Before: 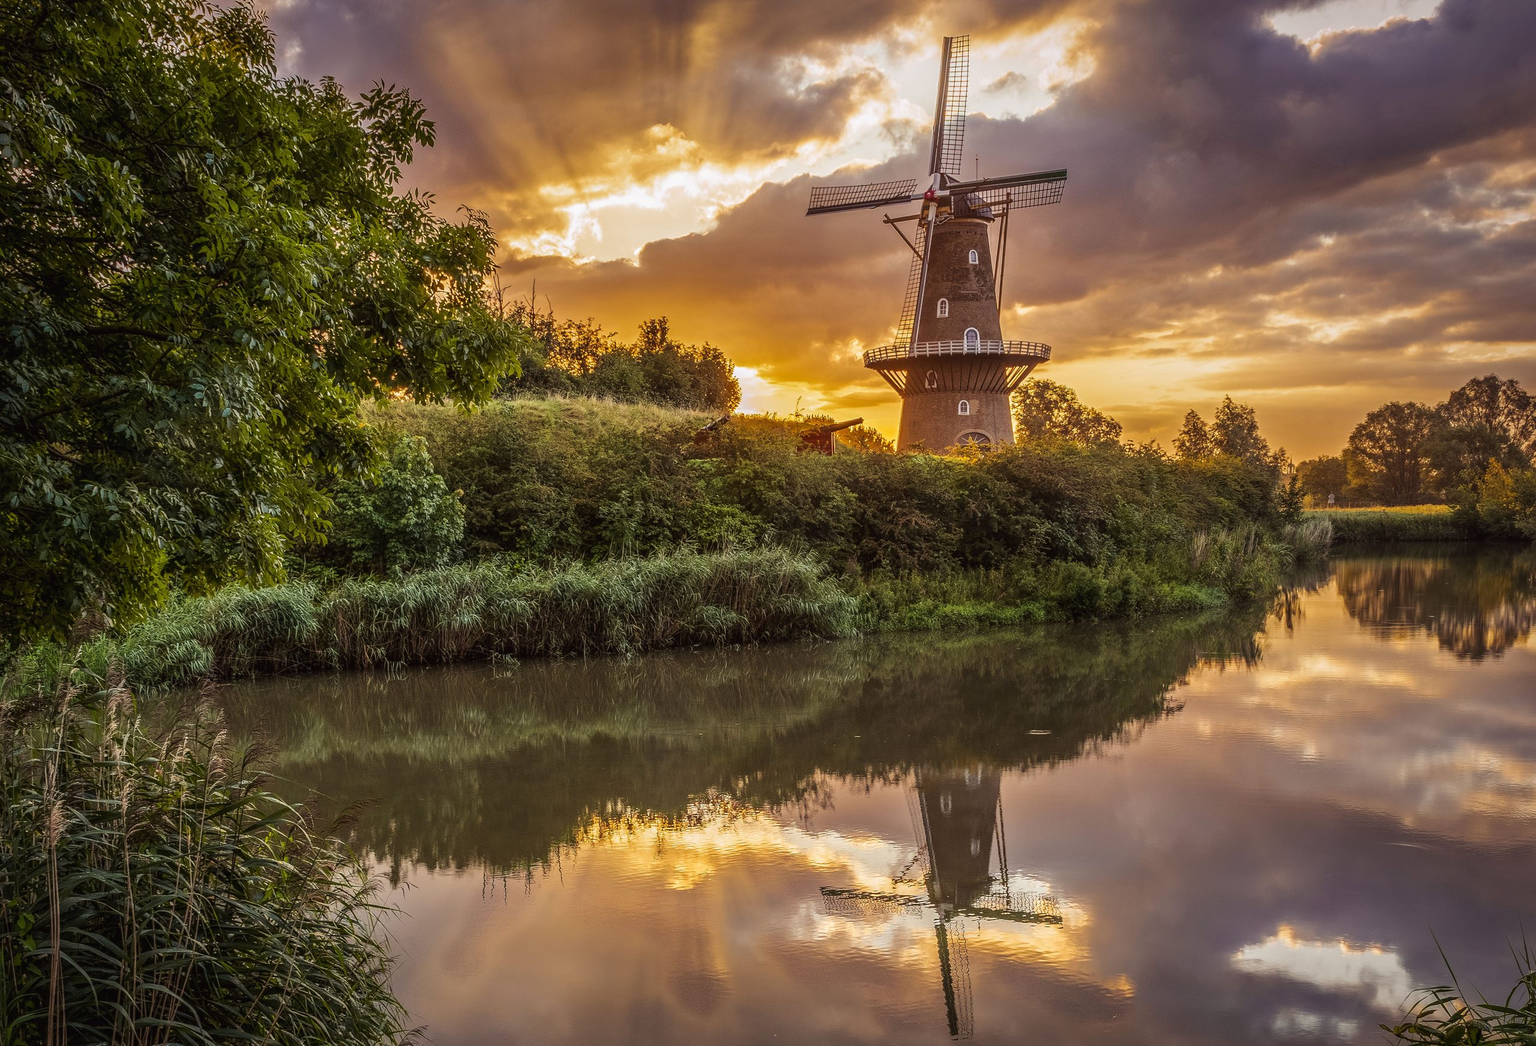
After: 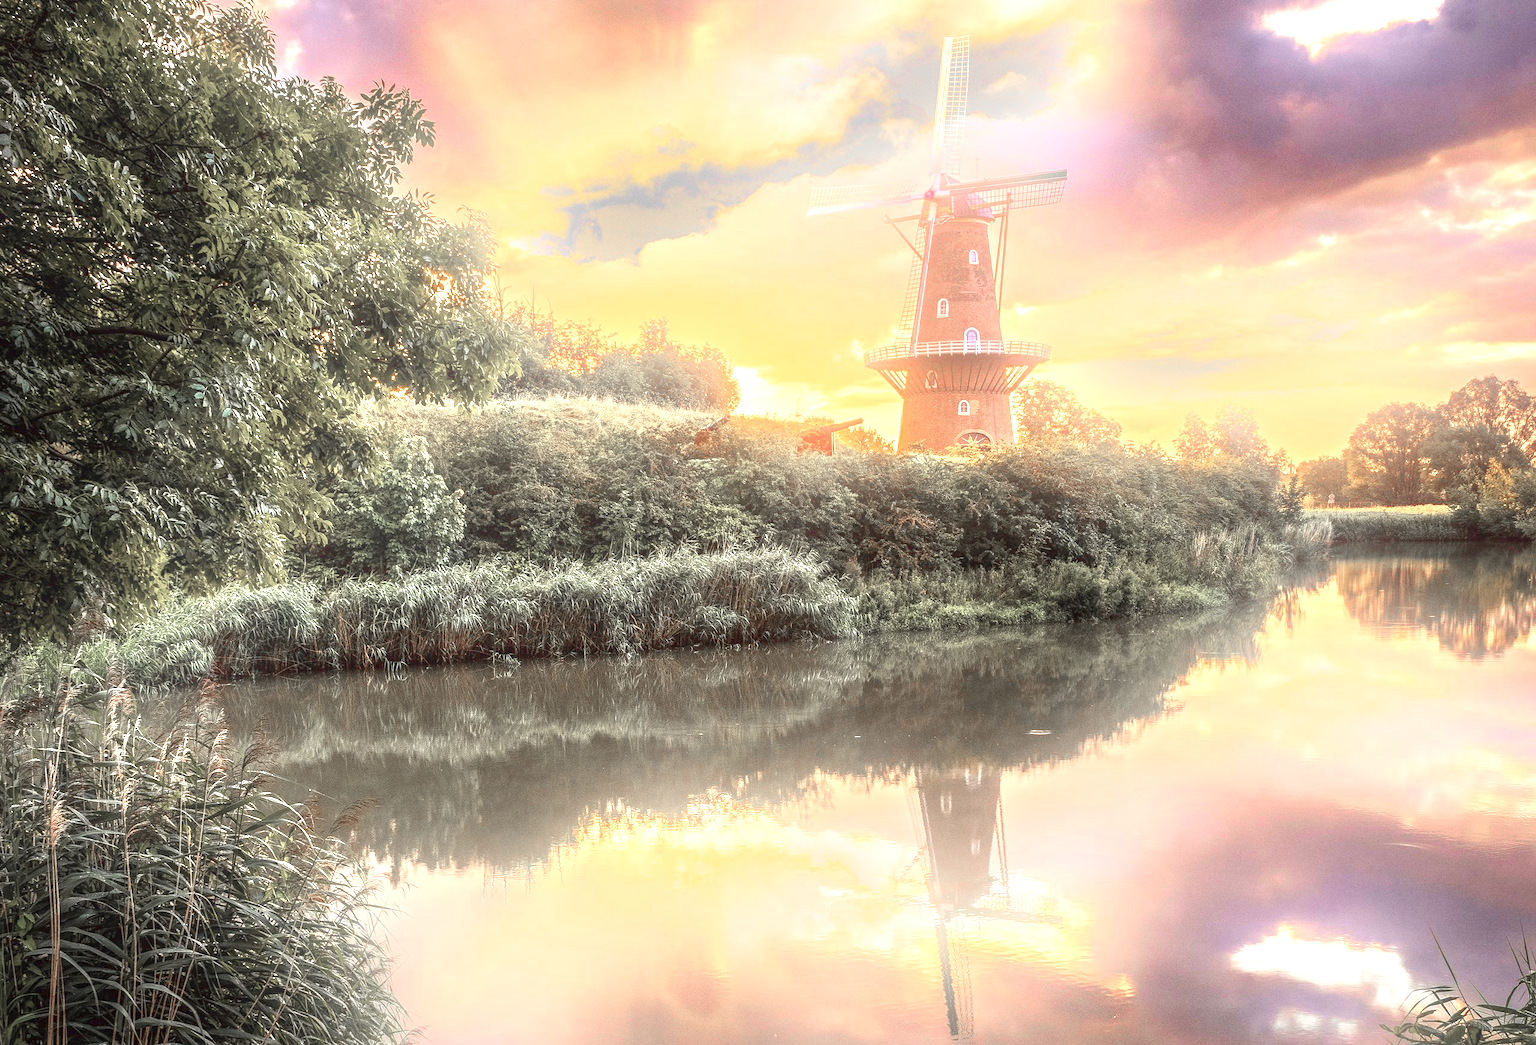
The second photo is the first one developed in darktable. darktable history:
grain: coarseness 0.09 ISO
exposure: black level correction 0.001, exposure 1.719 EV, compensate exposure bias true, compensate highlight preservation false
bloom: on, module defaults
color zones: curves: ch1 [(0, 0.708) (0.088, 0.648) (0.245, 0.187) (0.429, 0.326) (0.571, 0.498) (0.714, 0.5) (0.857, 0.5) (1, 0.708)]
